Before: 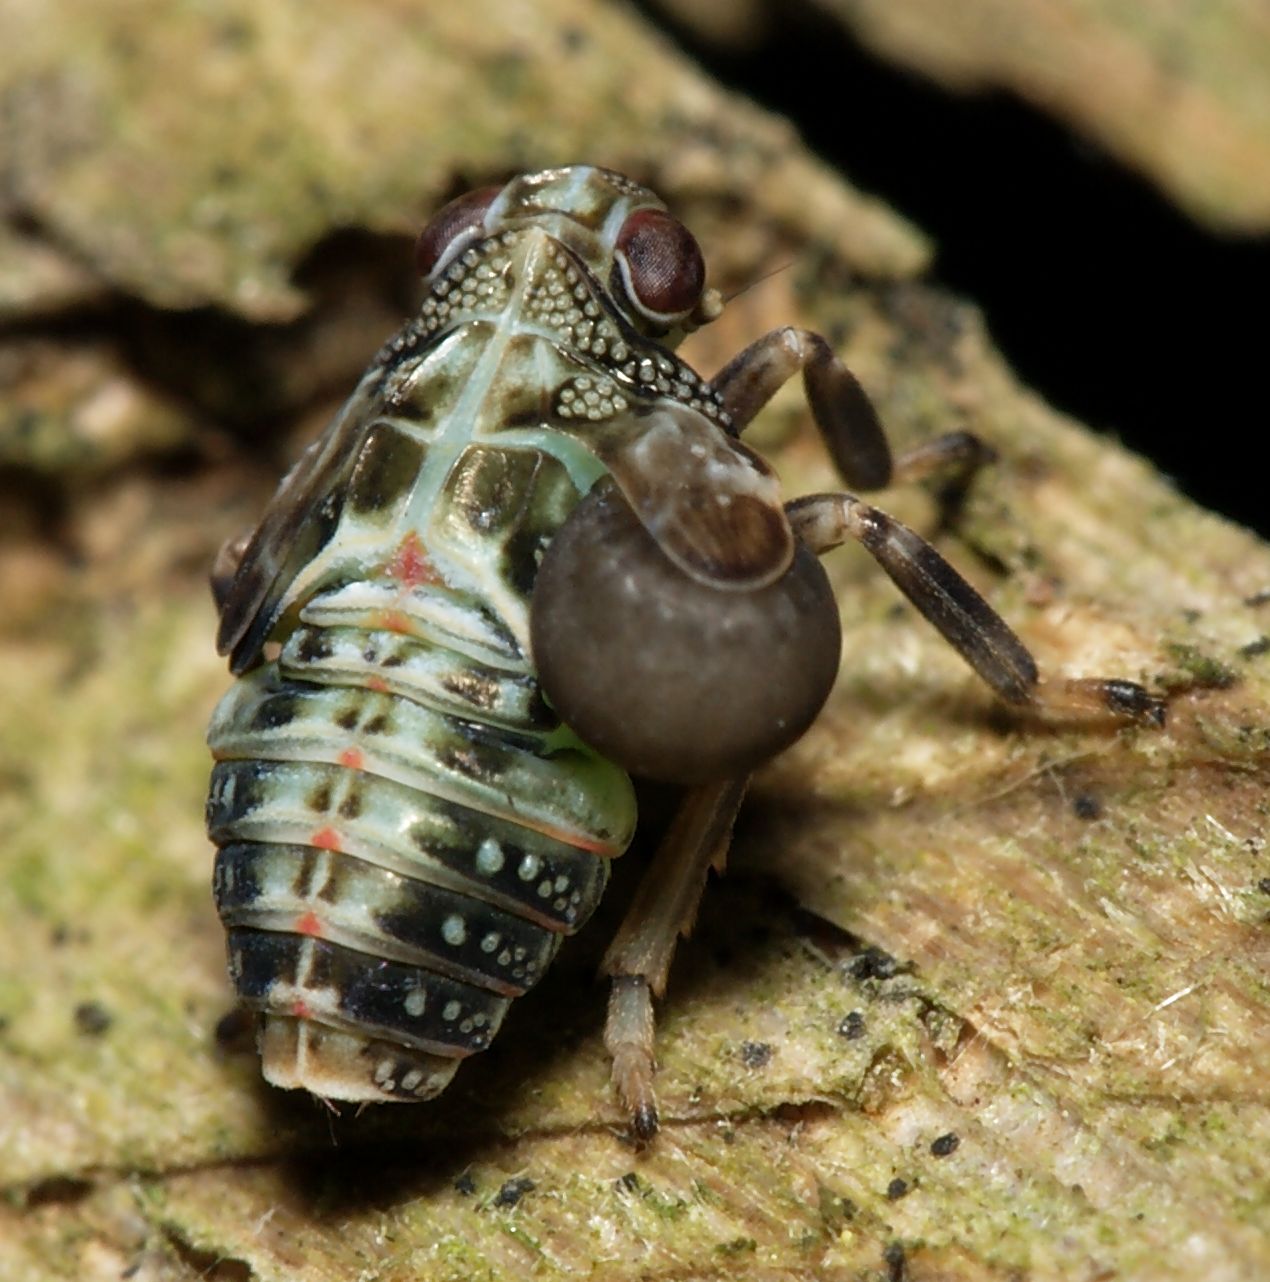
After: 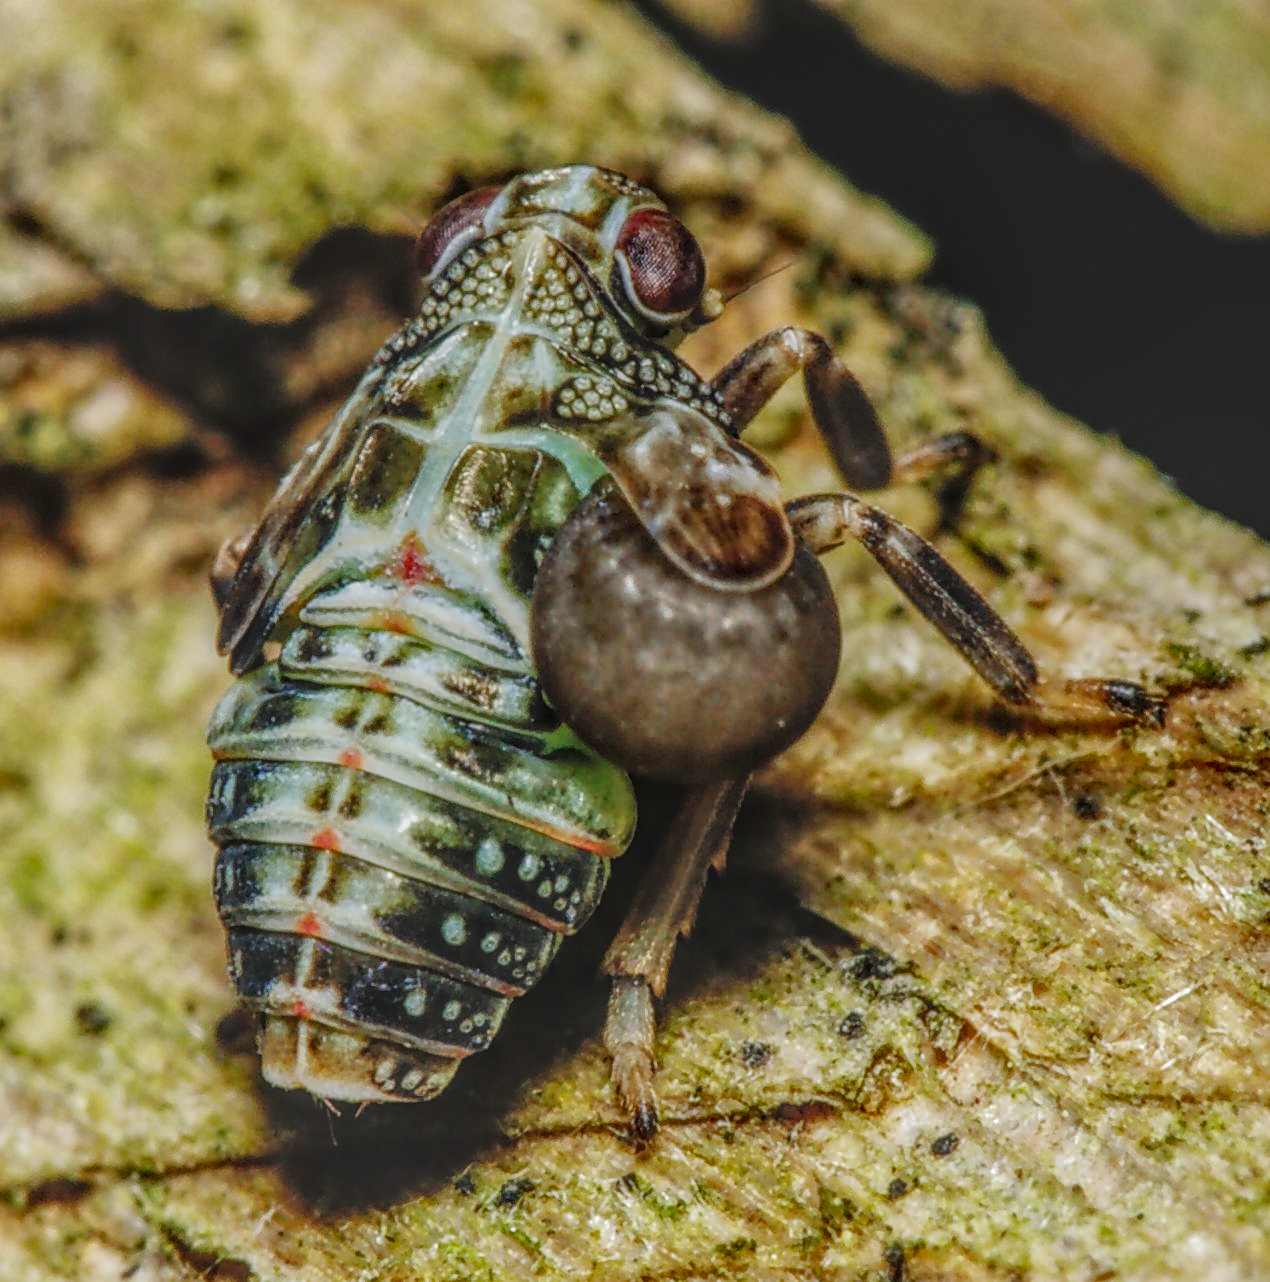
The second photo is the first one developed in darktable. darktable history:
tone equalizer: -8 EV 0.25 EV, -7 EV 0.417 EV, -6 EV 0.417 EV, -5 EV 0.25 EV, -3 EV -0.25 EV, -2 EV -0.417 EV, -1 EV -0.417 EV, +0 EV -0.25 EV, edges refinement/feathering 500, mask exposure compensation -1.57 EV, preserve details guided filter
white balance: red 0.98, blue 1.034
local contrast: highlights 0%, shadows 0%, detail 200%, midtone range 0.25
base curve: curves: ch0 [(0, 0) (0.036, 0.025) (0.121, 0.166) (0.206, 0.329) (0.605, 0.79) (1, 1)], preserve colors none
